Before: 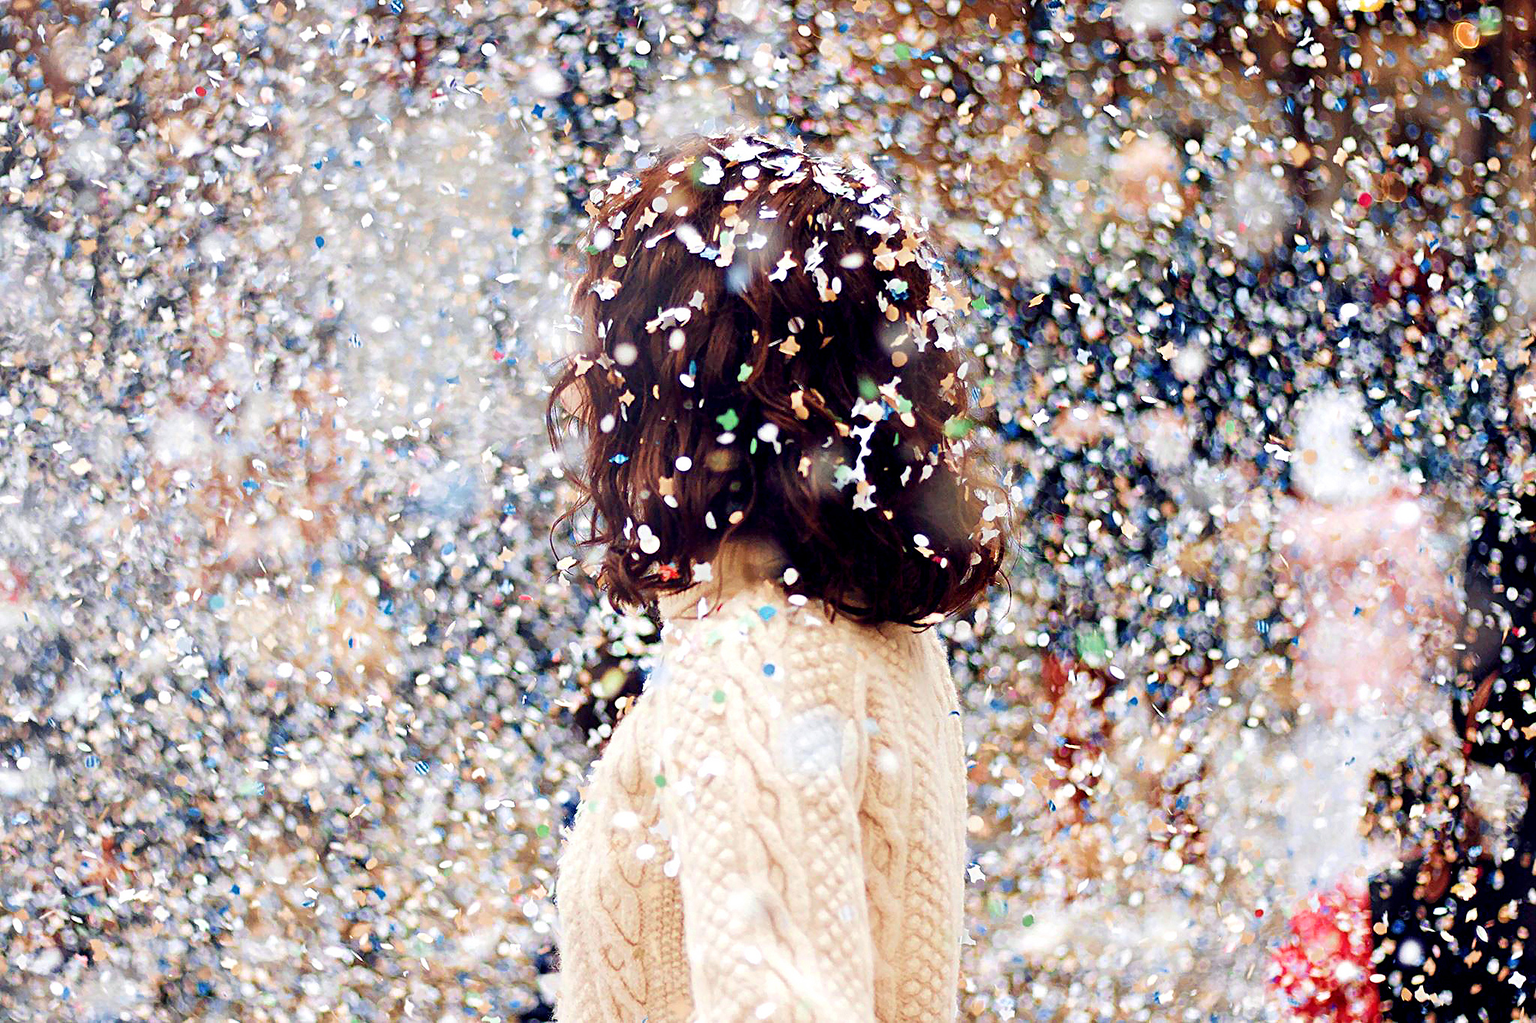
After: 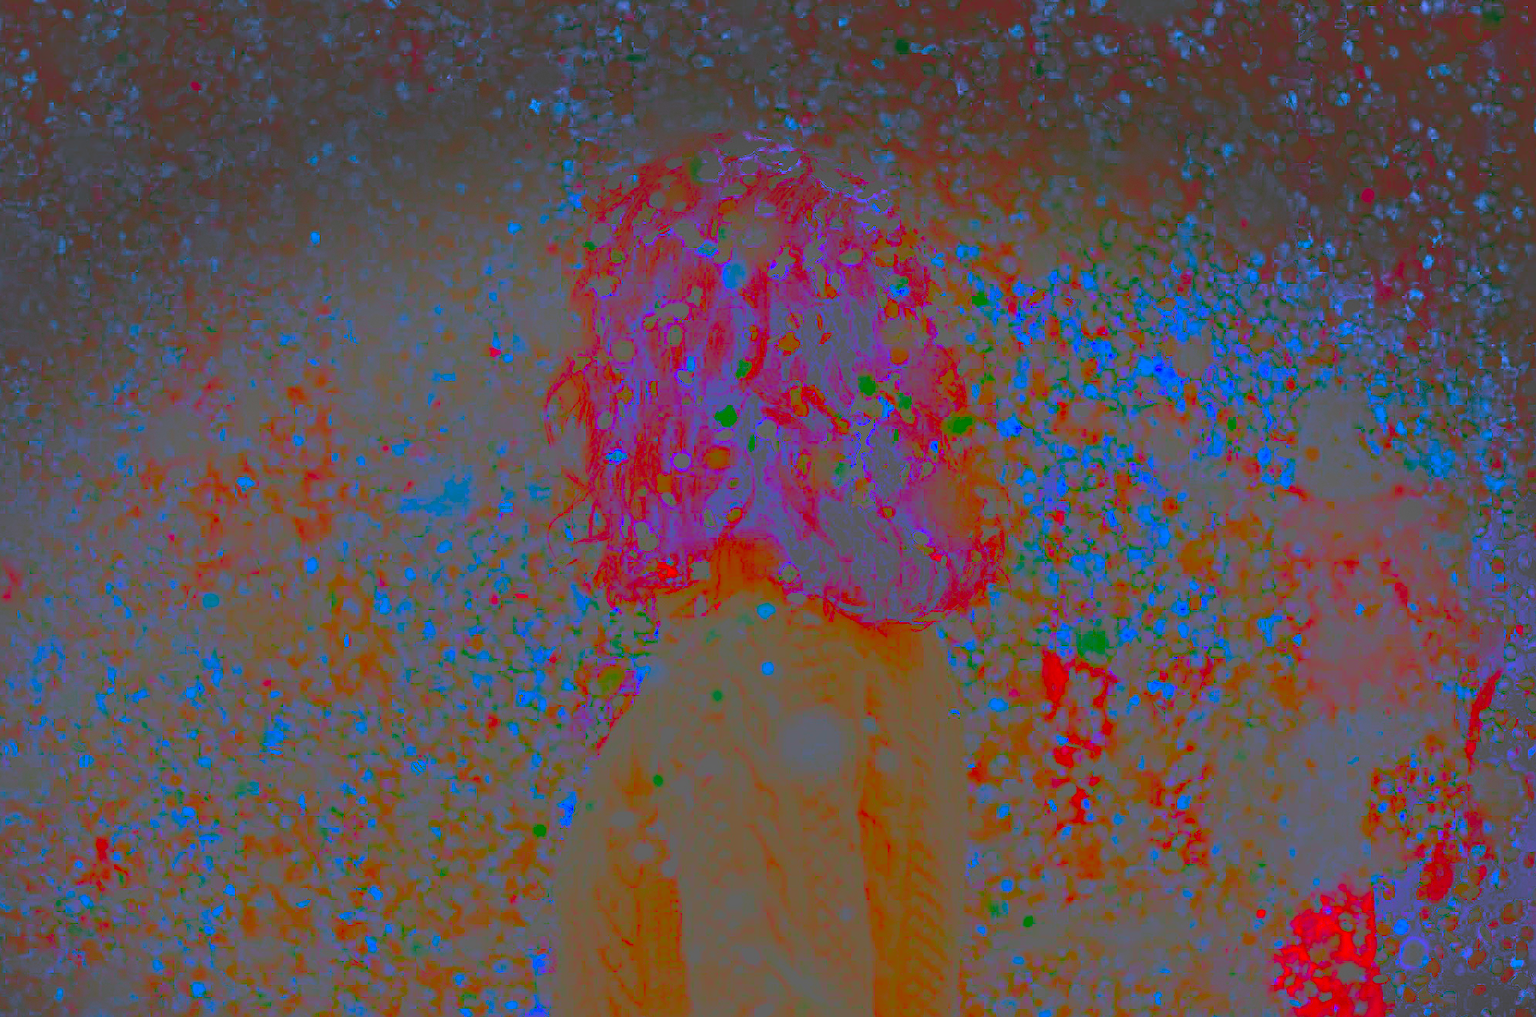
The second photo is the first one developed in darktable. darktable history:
exposure: black level correction 0, exposure 1.702 EV, compensate exposure bias true, compensate highlight preservation false
color balance rgb: perceptual saturation grading › global saturation 0.914%, perceptual saturation grading › highlights -31.24%, perceptual saturation grading › mid-tones 6.05%, perceptual saturation grading › shadows 17.3%, global vibrance 30.314%
crop: left 0.494%, top 0.667%, right 0.163%, bottom 0.601%
vignetting: center (-0.027, 0.397), automatic ratio true, dithering 8-bit output
local contrast: mode bilateral grid, contrast 21, coarseness 51, detail 119%, midtone range 0.2
color zones: curves: ch0 [(0.068, 0.464) (0.25, 0.5) (0.48, 0.508) (0.75, 0.536) (0.886, 0.476) (0.967, 0.456)]; ch1 [(0.066, 0.456) (0.25, 0.5) (0.616, 0.508) (0.746, 0.56) (0.934, 0.444)]
contrast brightness saturation: contrast -0.974, brightness -0.176, saturation 0.742
